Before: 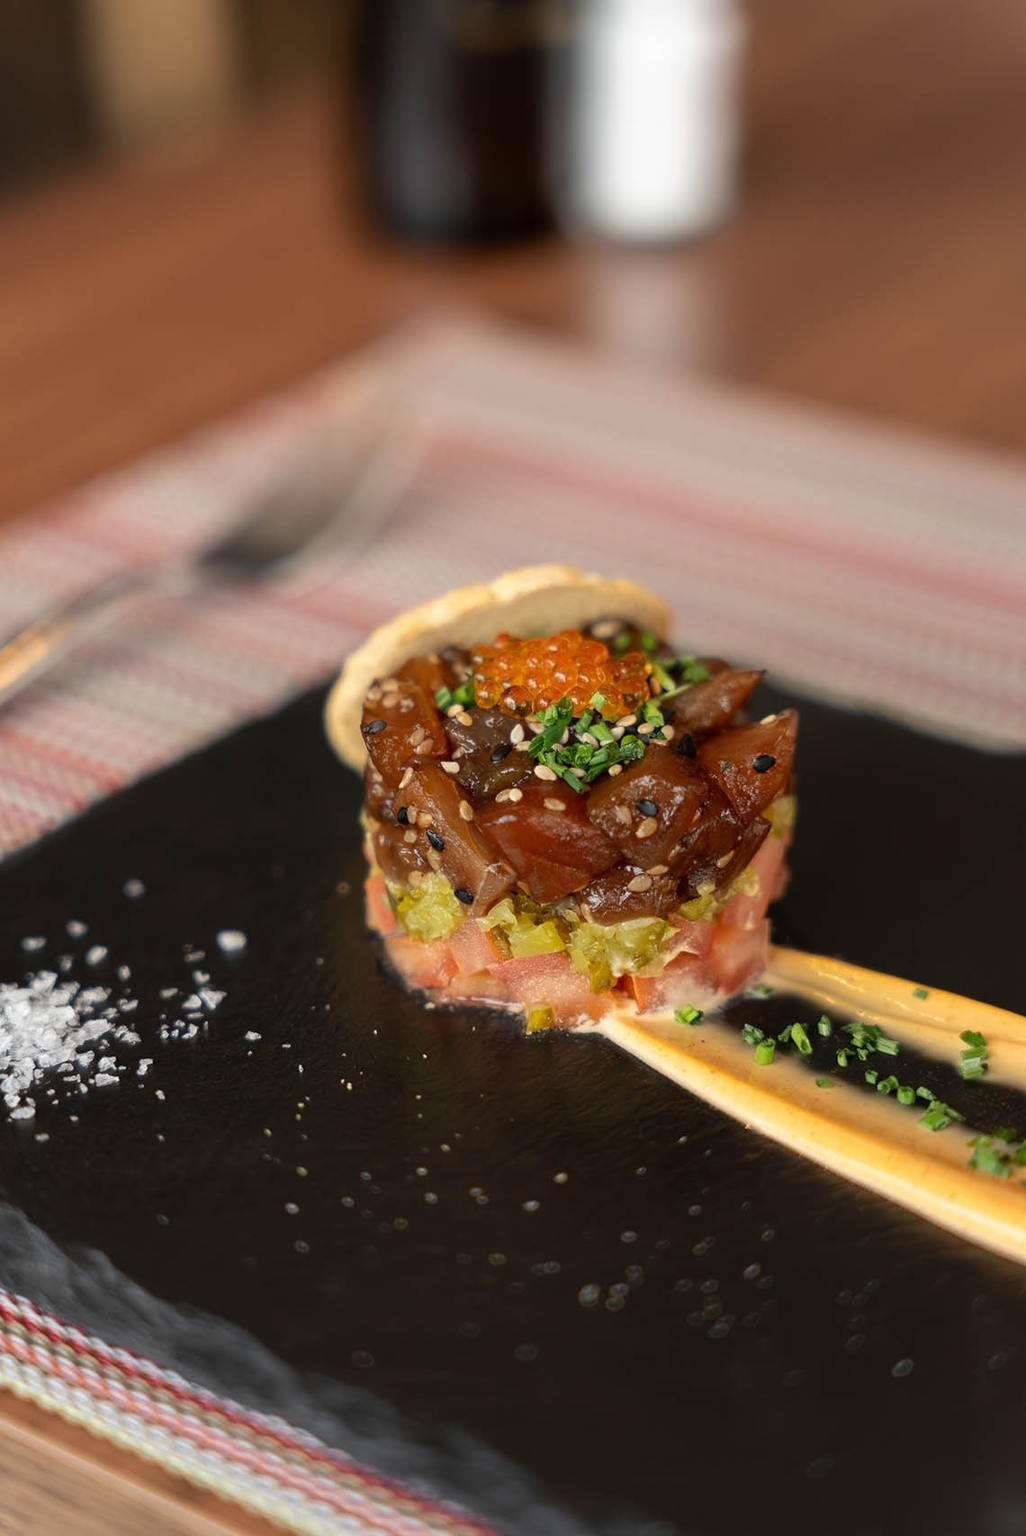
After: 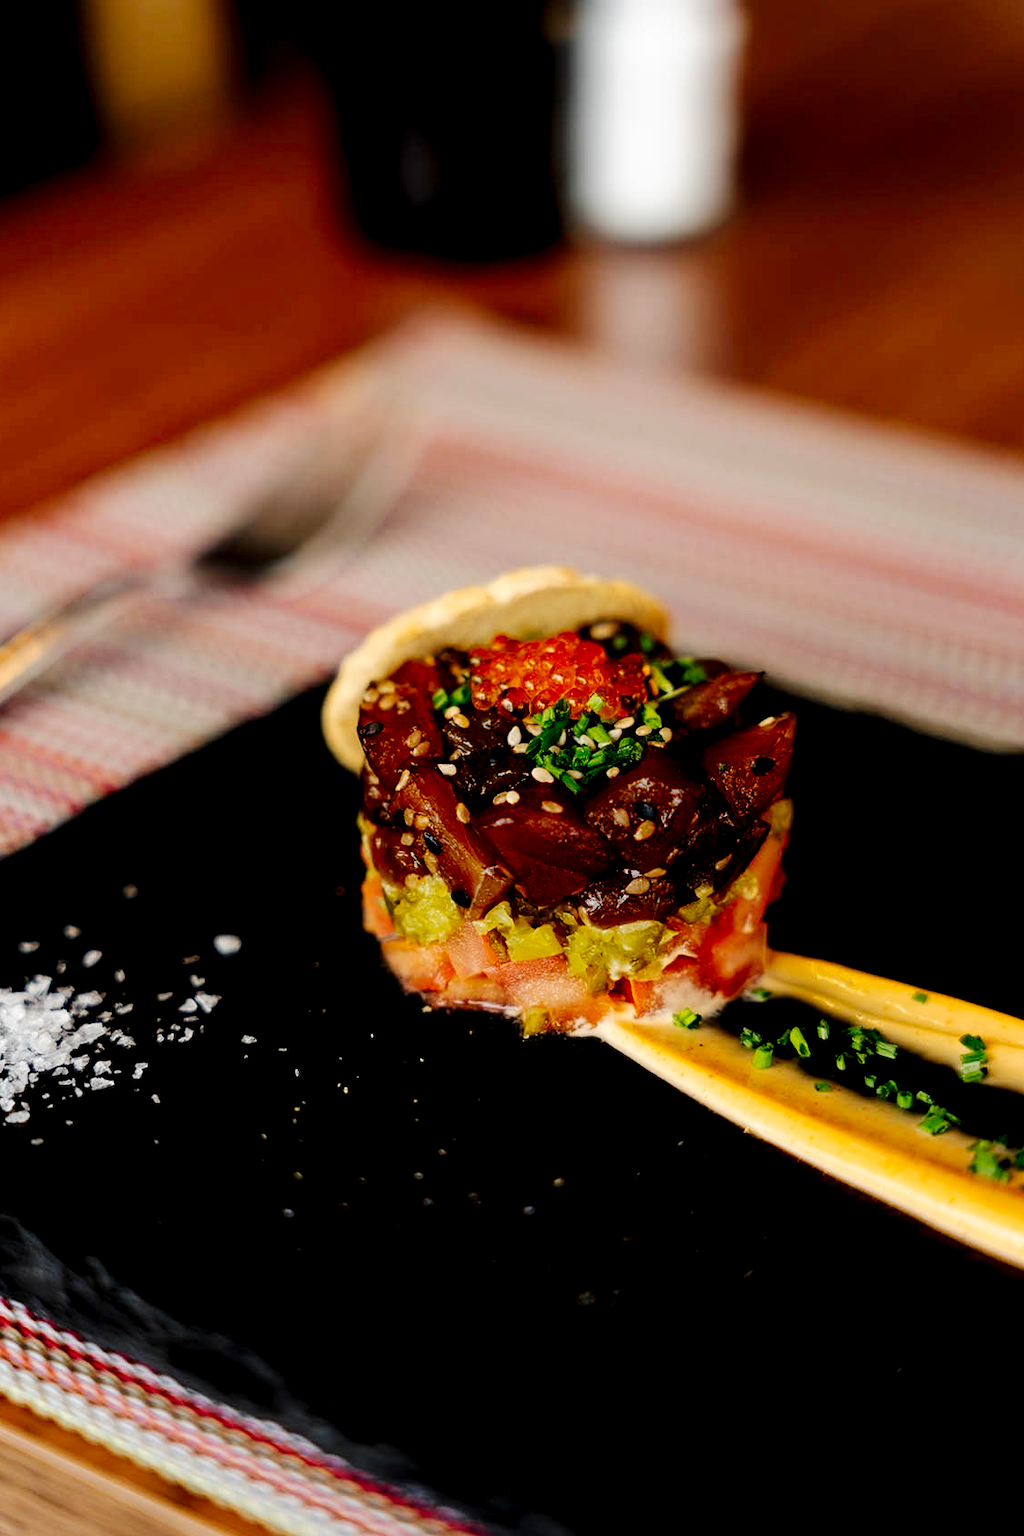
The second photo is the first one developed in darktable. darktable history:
shadows and highlights: radius 92.7, shadows -15.48, white point adjustment 0.296, highlights 33.11, compress 48.48%, soften with gaussian
exposure: black level correction 0.048, exposure 0.012 EV, compensate exposure bias true, compensate highlight preservation false
tone curve: curves: ch0 [(0, 0) (0.003, 0.007) (0.011, 0.009) (0.025, 0.014) (0.044, 0.022) (0.069, 0.029) (0.1, 0.037) (0.136, 0.052) (0.177, 0.083) (0.224, 0.121) (0.277, 0.177) (0.335, 0.258) (0.399, 0.351) (0.468, 0.454) (0.543, 0.557) (0.623, 0.654) (0.709, 0.744) (0.801, 0.825) (0.898, 0.909) (1, 1)], preserve colors none
crop and rotate: left 0.605%, top 0.155%, bottom 0.369%
